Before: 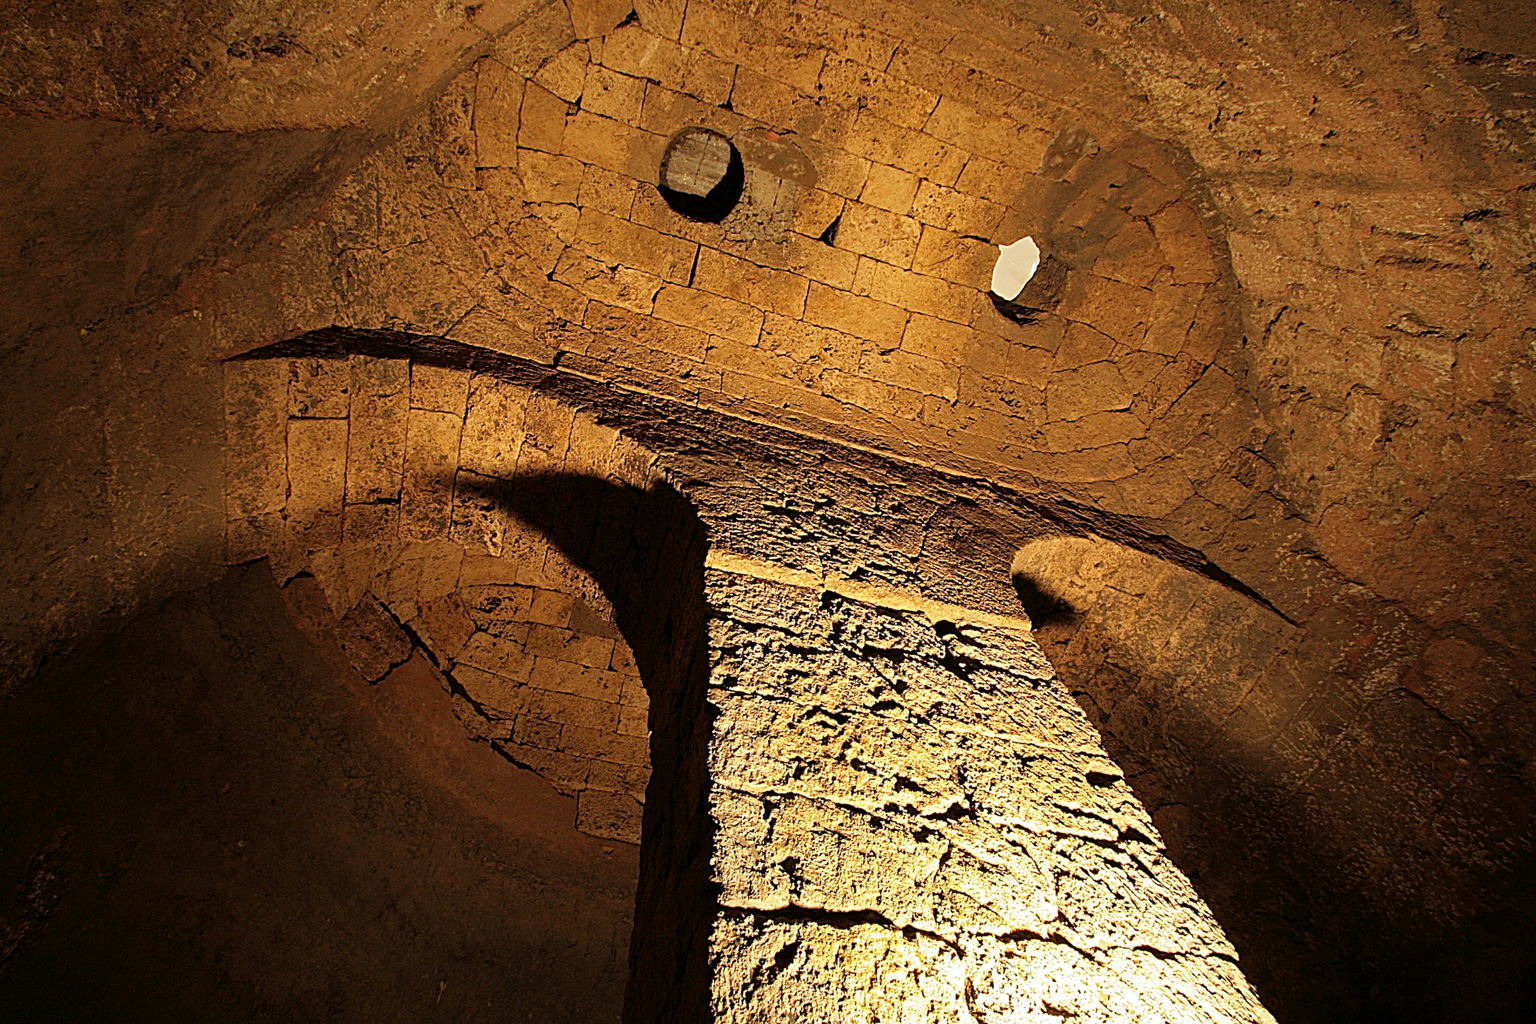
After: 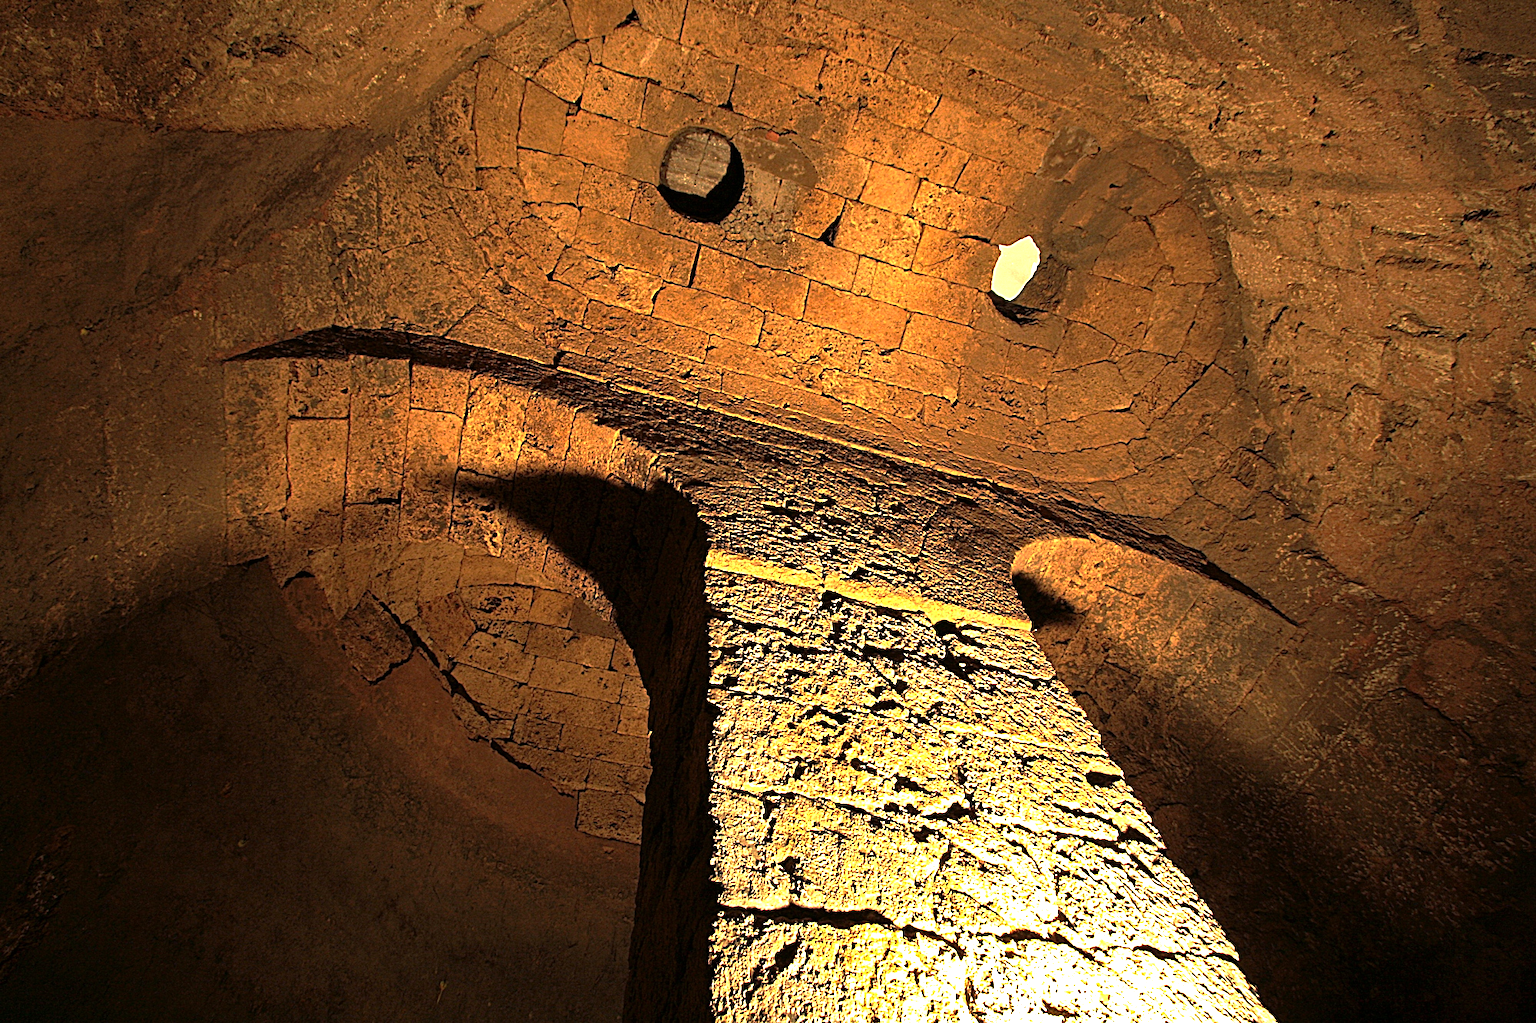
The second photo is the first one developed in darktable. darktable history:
exposure: exposure 0.727 EV, compensate exposure bias true, compensate highlight preservation false
base curve: curves: ch0 [(0, 0) (0.595, 0.418) (1, 1)], preserve colors none
